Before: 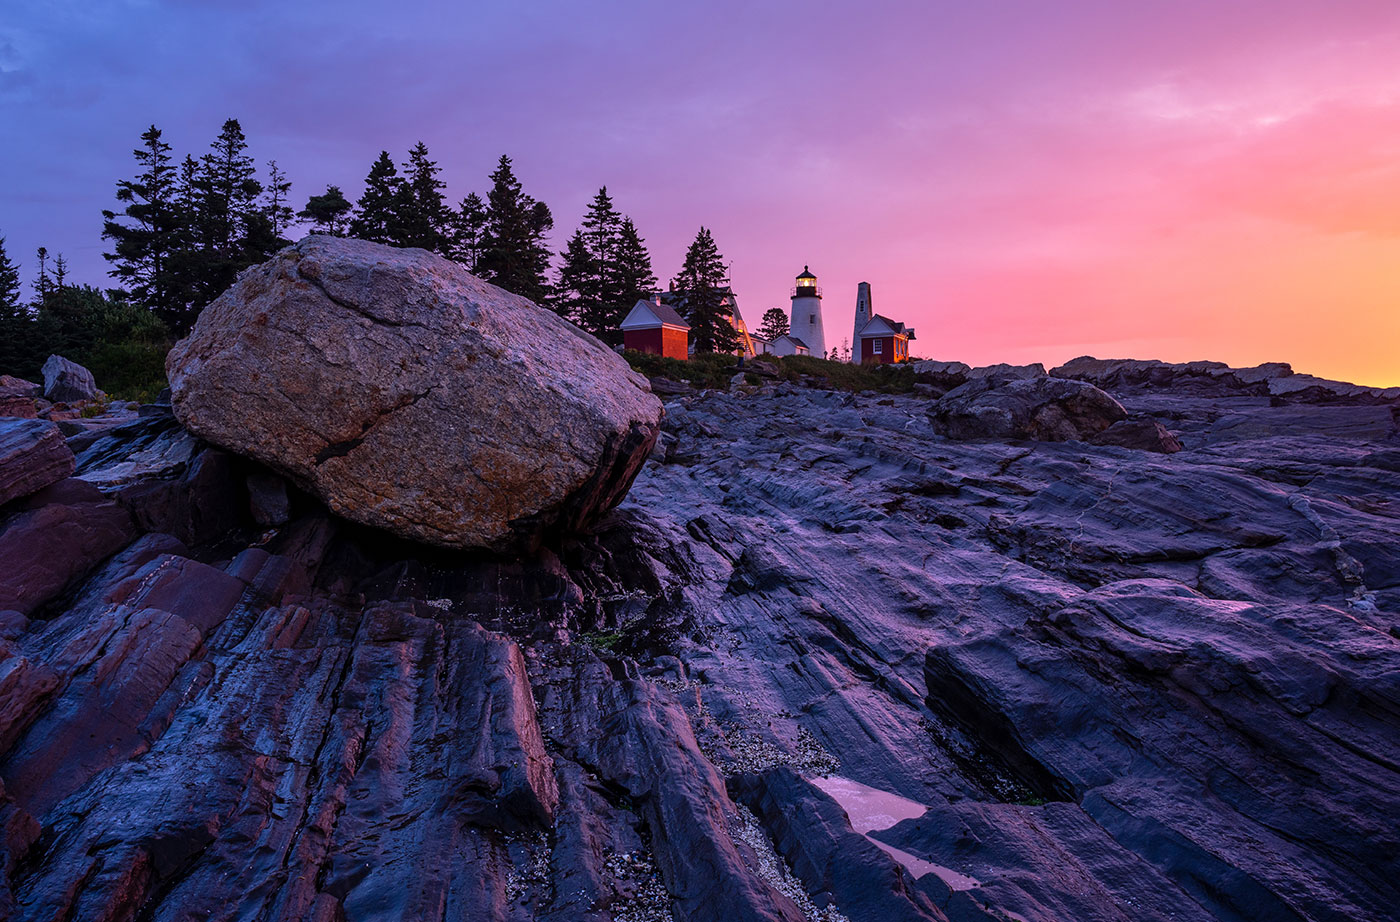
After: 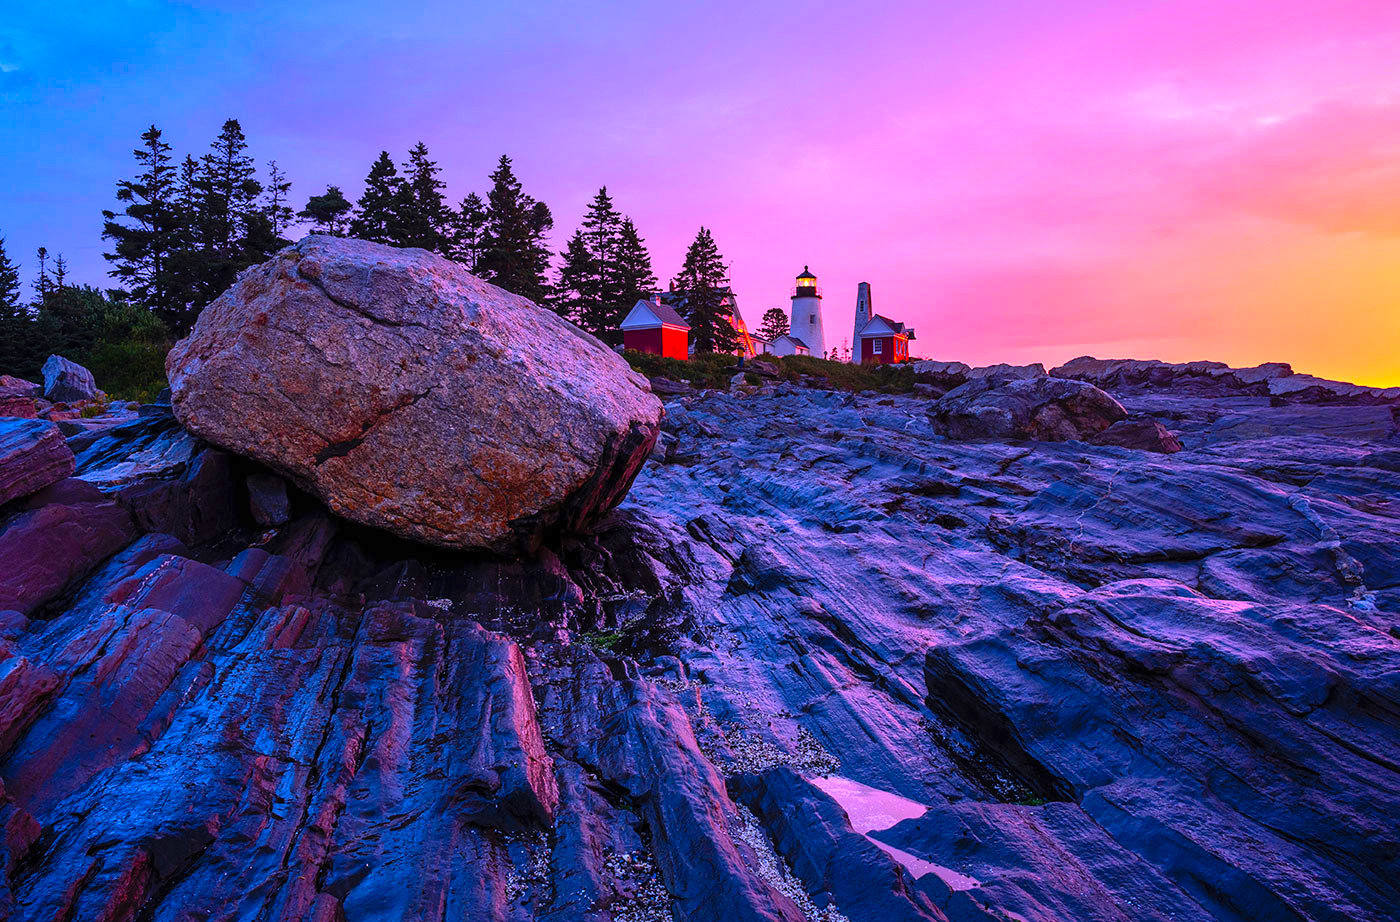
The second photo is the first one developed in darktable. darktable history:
contrast brightness saturation: contrast 0.197, brightness 0.193, saturation 0.816
exposure: compensate highlight preservation false
